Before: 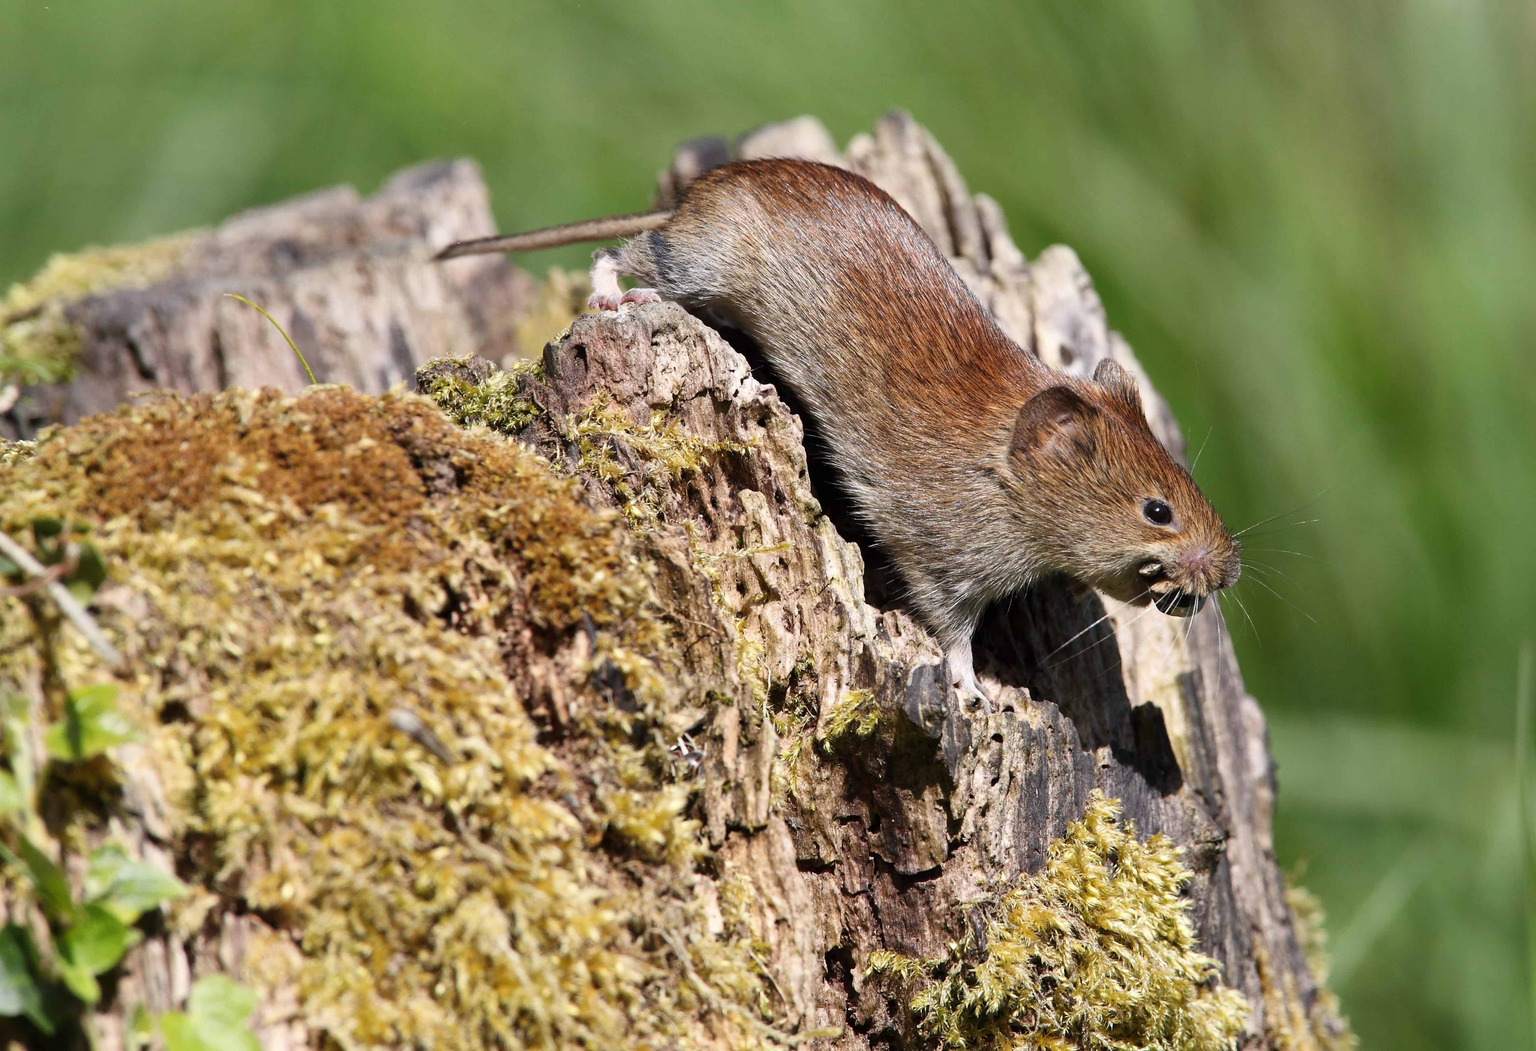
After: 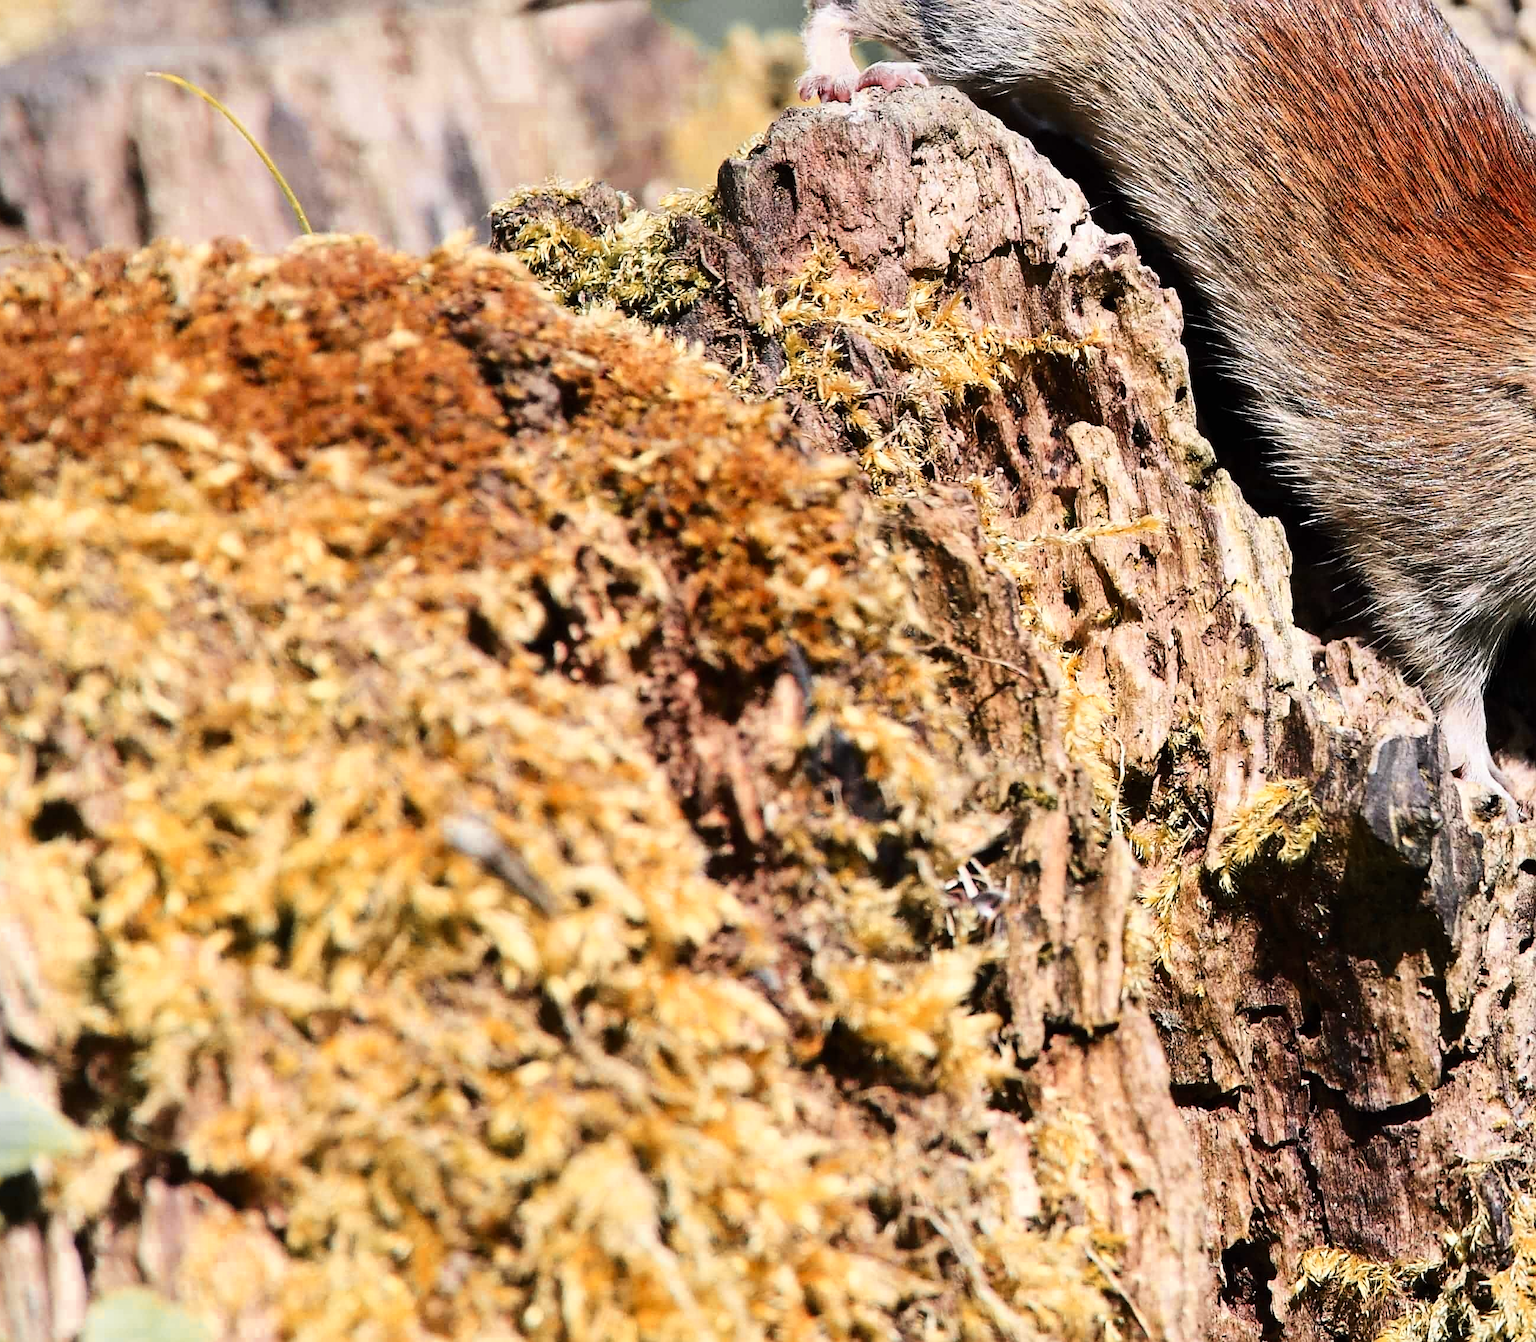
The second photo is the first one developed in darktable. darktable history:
crop: left 9.244%, top 24.13%, right 34.847%, bottom 4.45%
base curve: curves: ch0 [(0, 0) (0.036, 0.025) (0.121, 0.166) (0.206, 0.329) (0.605, 0.79) (1, 1)]
sharpen: on, module defaults
color zones: curves: ch0 [(0, 0.363) (0.128, 0.373) (0.25, 0.5) (0.402, 0.407) (0.521, 0.525) (0.63, 0.559) (0.729, 0.662) (0.867, 0.471)]; ch1 [(0, 0.515) (0.136, 0.618) (0.25, 0.5) (0.378, 0) (0.516, 0) (0.622, 0.593) (0.737, 0.819) (0.87, 0.593)]; ch2 [(0, 0.529) (0.128, 0.471) (0.282, 0.451) (0.386, 0.662) (0.516, 0.525) (0.633, 0.554) (0.75, 0.62) (0.875, 0.441)]
